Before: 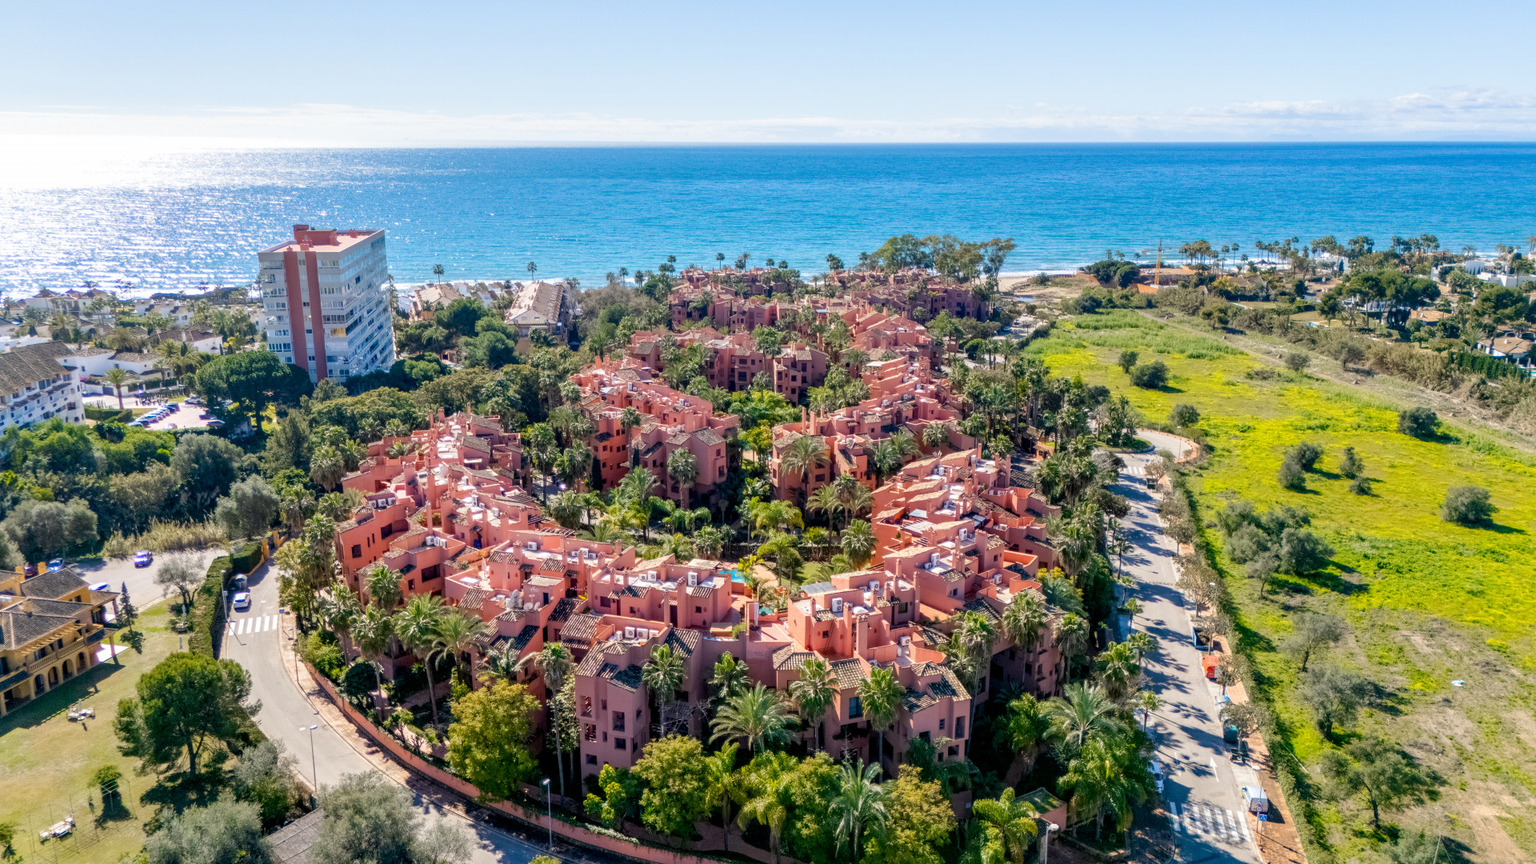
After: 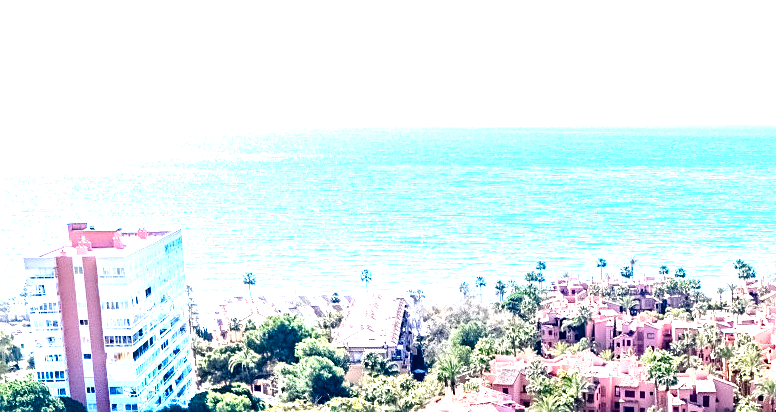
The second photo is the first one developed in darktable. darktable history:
local contrast: mode bilateral grid, contrast 20, coarseness 49, detail 102%, midtone range 0.2
sharpen: on, module defaults
crop: left 15.624%, top 5.443%, right 43.923%, bottom 56.404%
color calibration: illuminant as shot in camera, x 0.358, y 0.373, temperature 4628.91 K
color balance rgb: linear chroma grading › global chroma 15.012%, perceptual saturation grading › global saturation 0.073%, perceptual saturation grading › highlights -19.682%, perceptual saturation grading › shadows 20.502%, saturation formula JzAzBz (2021)
exposure: black level correction -0.002, exposure 1.364 EV, compensate exposure bias true, compensate highlight preservation false
tone equalizer: -8 EV -0.755 EV, -7 EV -0.738 EV, -6 EV -0.627 EV, -5 EV -0.386 EV, -3 EV 0.377 EV, -2 EV 0.6 EV, -1 EV 0.7 EV, +0 EV 0.735 EV, edges refinement/feathering 500, mask exposure compensation -1.57 EV, preserve details guided filter
